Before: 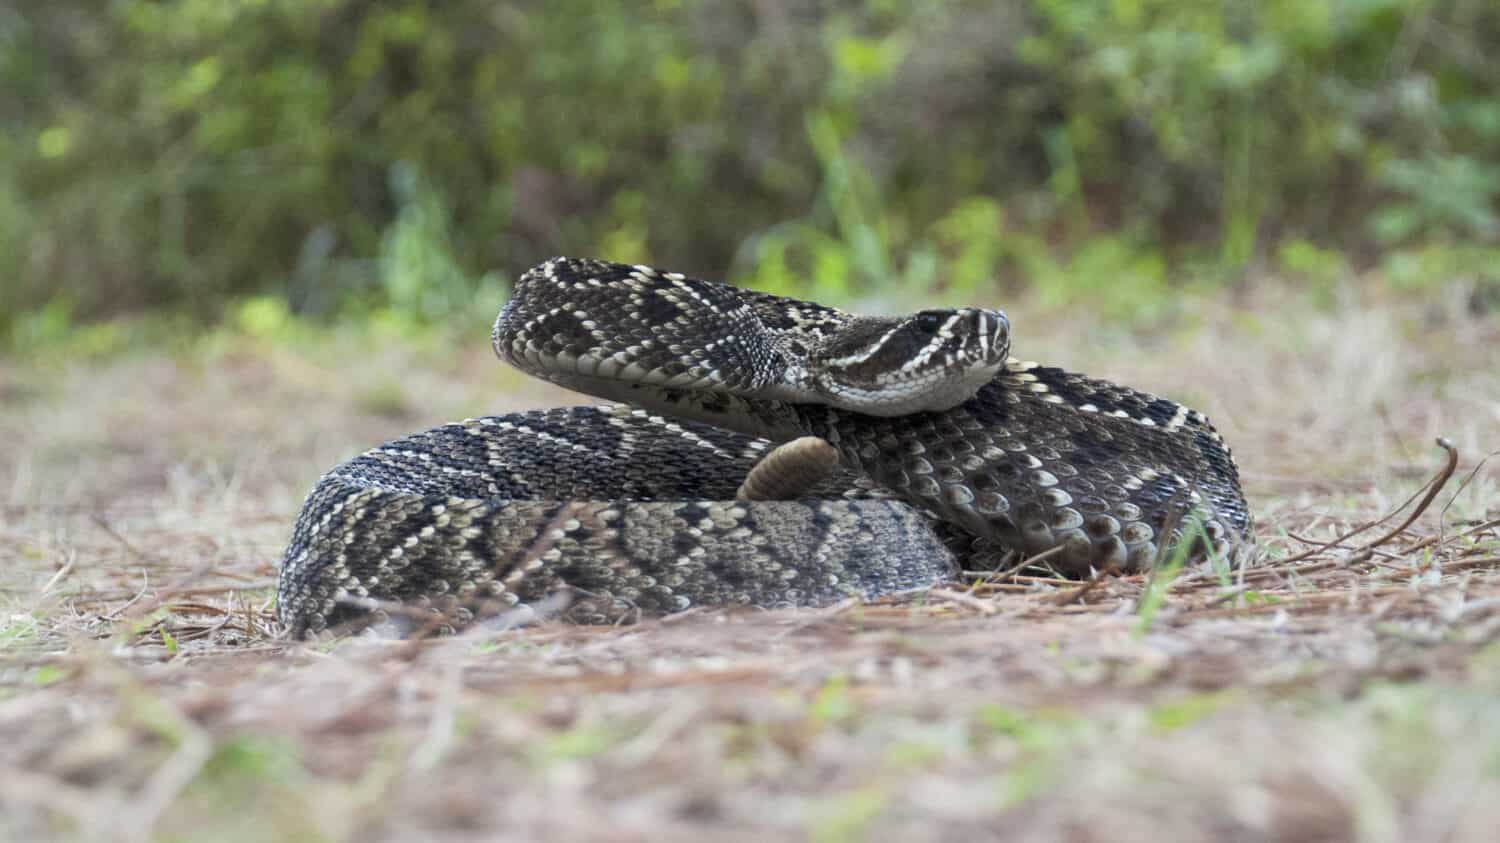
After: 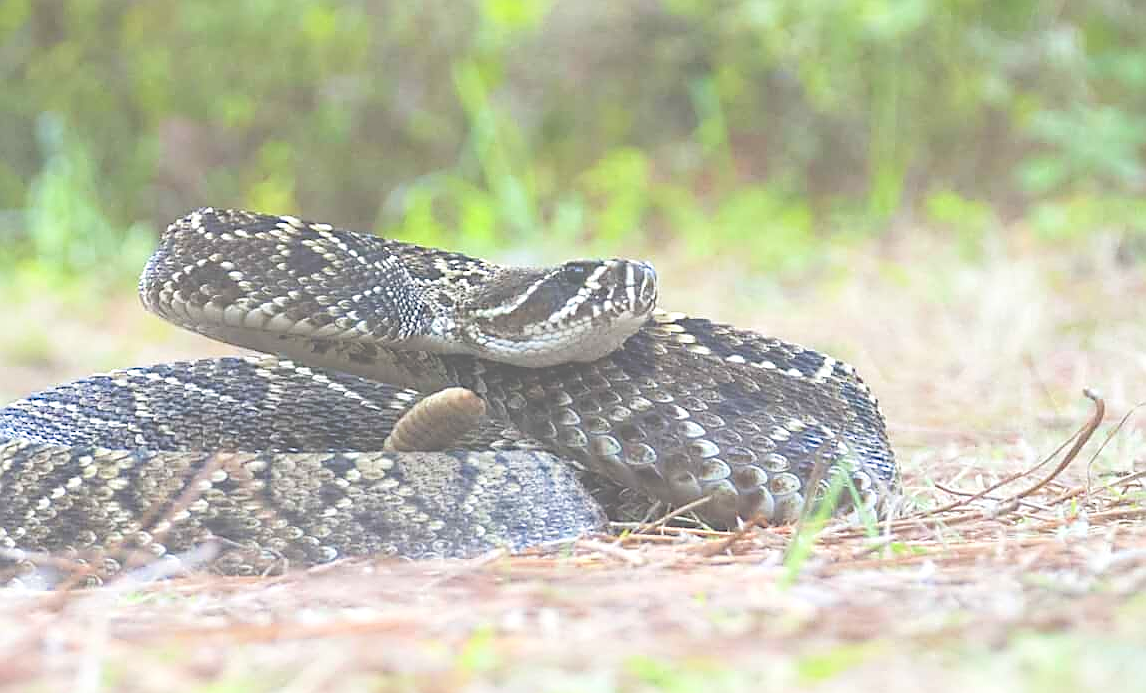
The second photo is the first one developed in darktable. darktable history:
contrast equalizer: octaves 7, y [[0.5, 0.5, 0.472, 0.5, 0.5, 0.5], [0.5 ×6], [0.5 ×6], [0 ×6], [0 ×6]]
sharpen: radius 1.391, amount 1.238, threshold 0.631
exposure: black level correction -0.025, exposure -0.12 EV, compensate highlight preservation false
crop: left 23.534%, top 5.912%, bottom 11.791%
levels: levels [0.008, 0.318, 0.836]
